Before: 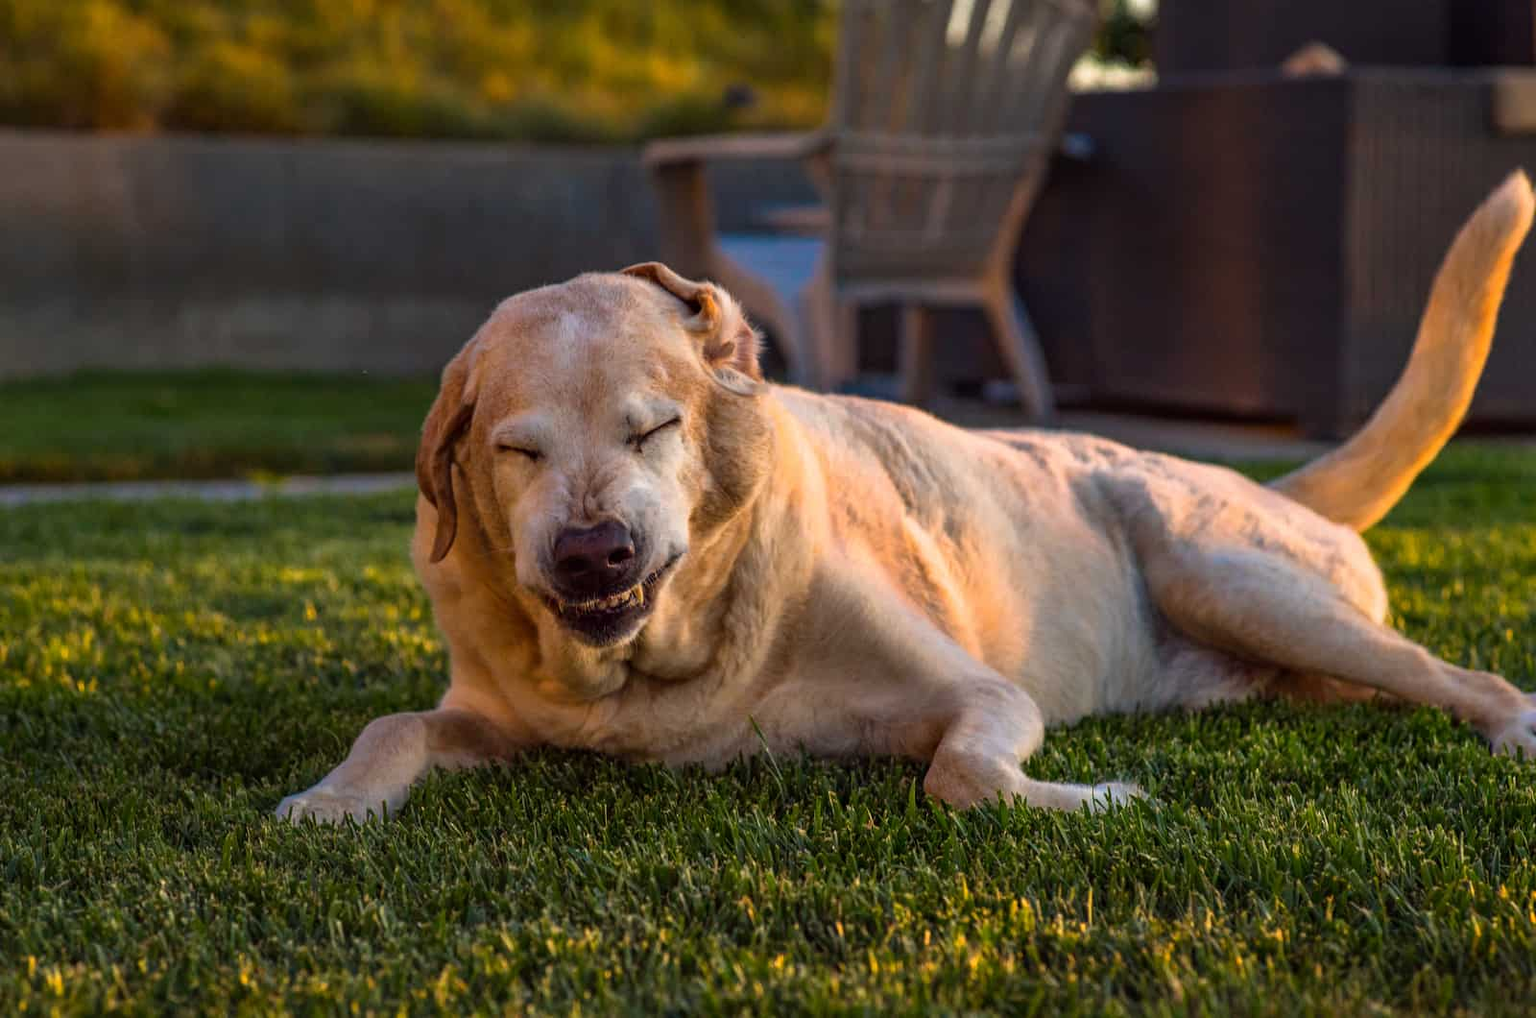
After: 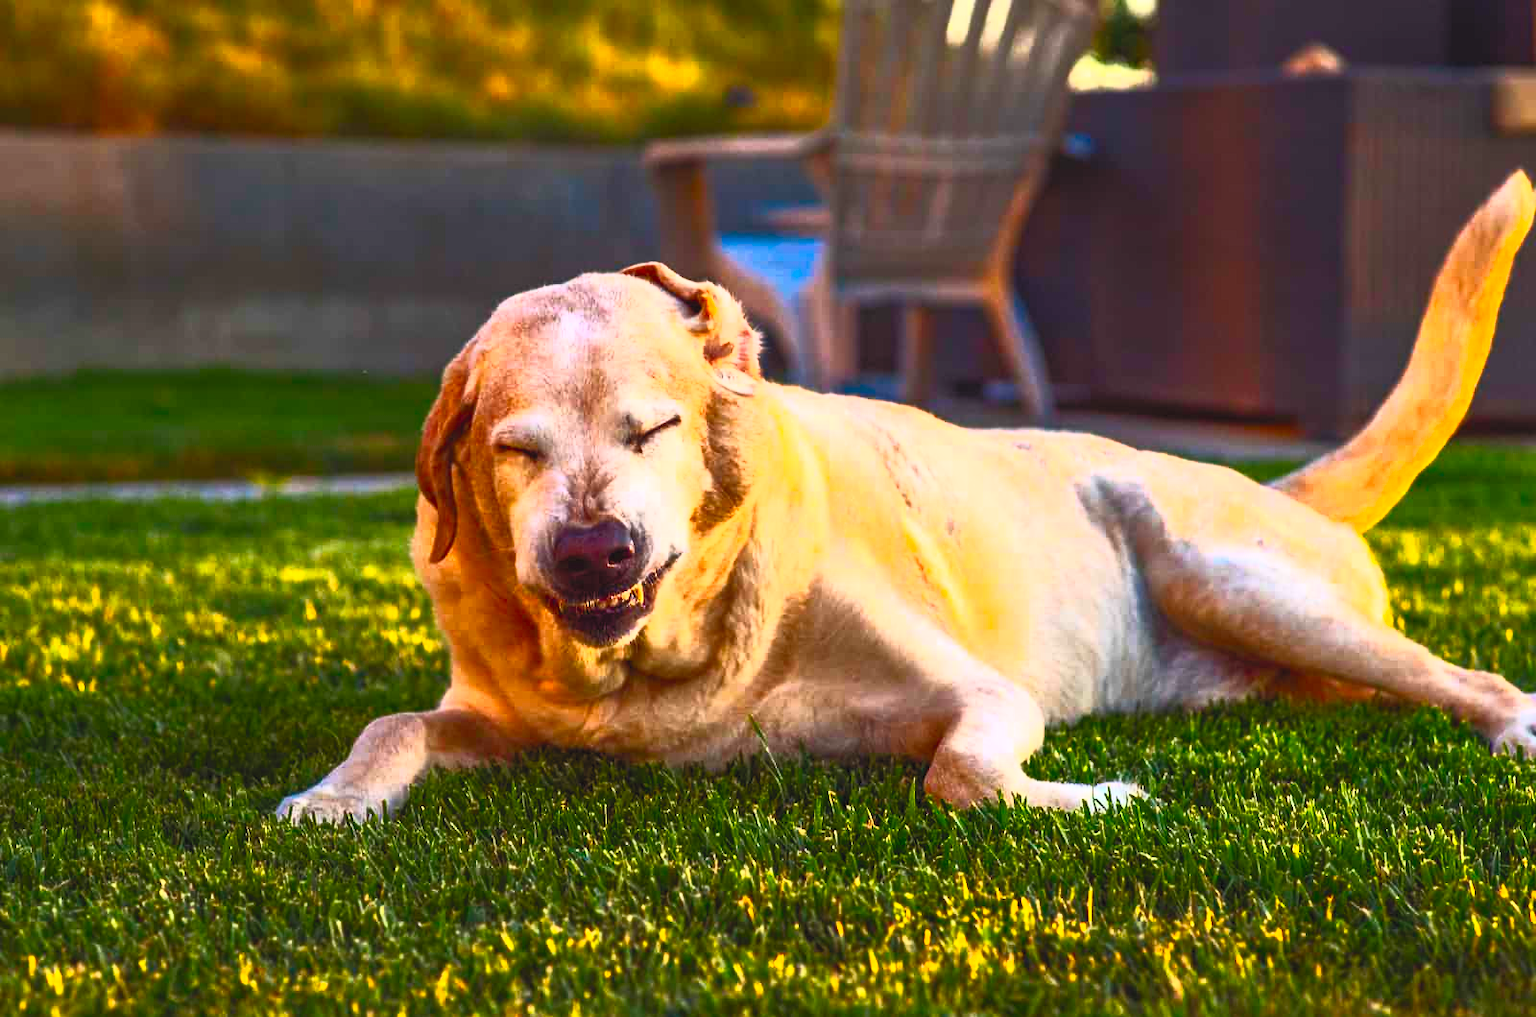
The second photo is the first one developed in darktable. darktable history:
contrast brightness saturation: contrast 0.982, brightness 0.998, saturation 0.998
